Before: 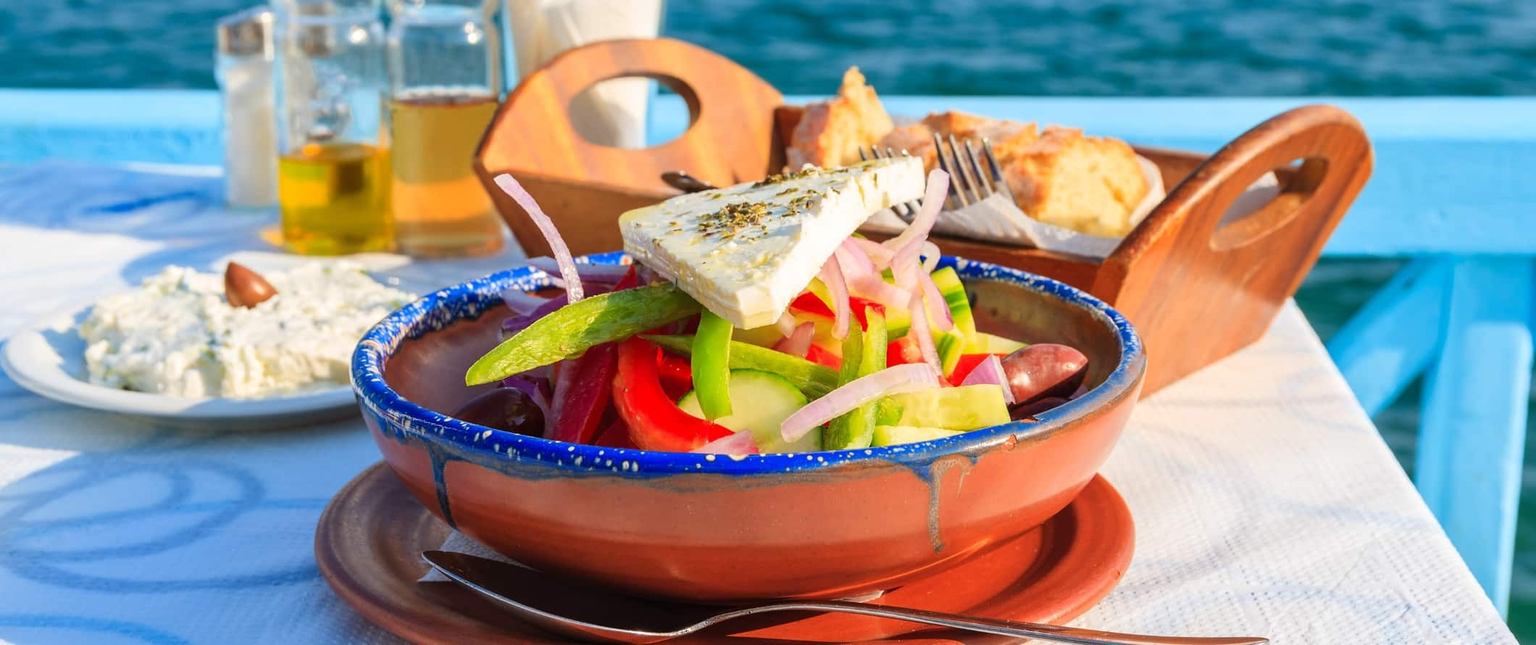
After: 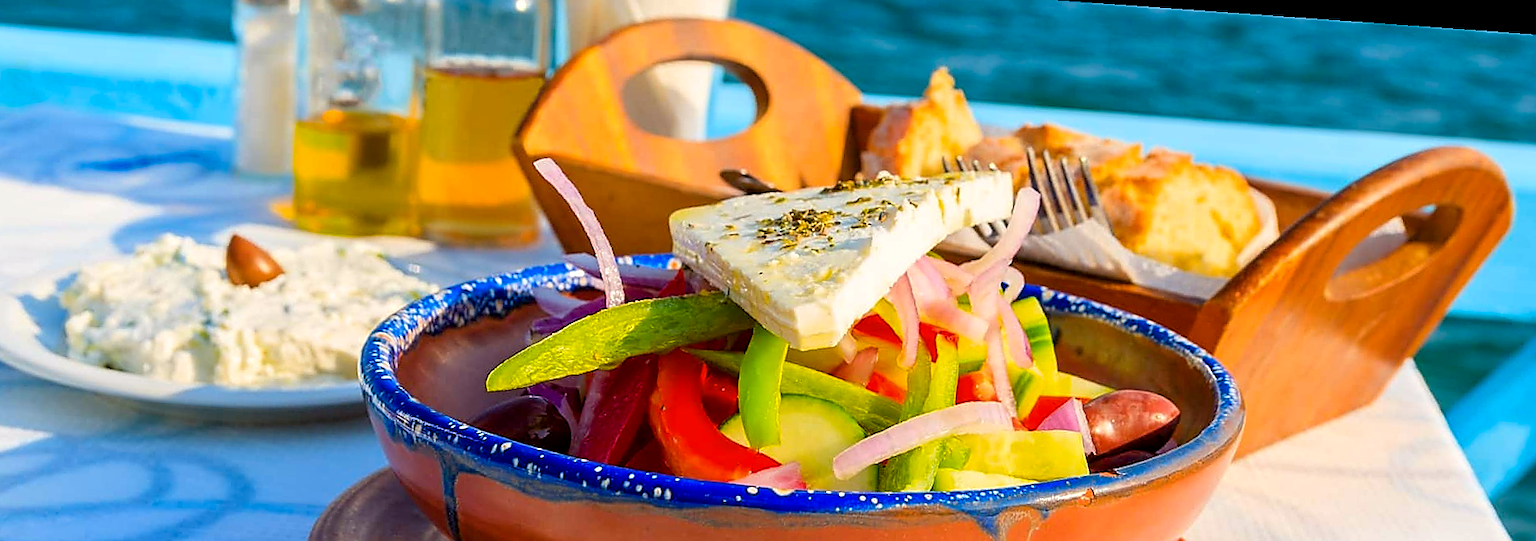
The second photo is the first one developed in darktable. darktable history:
sharpen: radius 1.4, amount 1.25, threshold 0.7
exposure: black level correction 0.005, exposure 0.001 EV, compensate highlight preservation false
color balance rgb: perceptual saturation grading › global saturation 25%, global vibrance 20%
color calibration: x 0.342, y 0.356, temperature 5122 K
rotate and perspective: rotation 4.1°, automatic cropping off
crop: left 3.015%, top 8.969%, right 9.647%, bottom 26.457%
contrast brightness saturation: saturation -0.05
